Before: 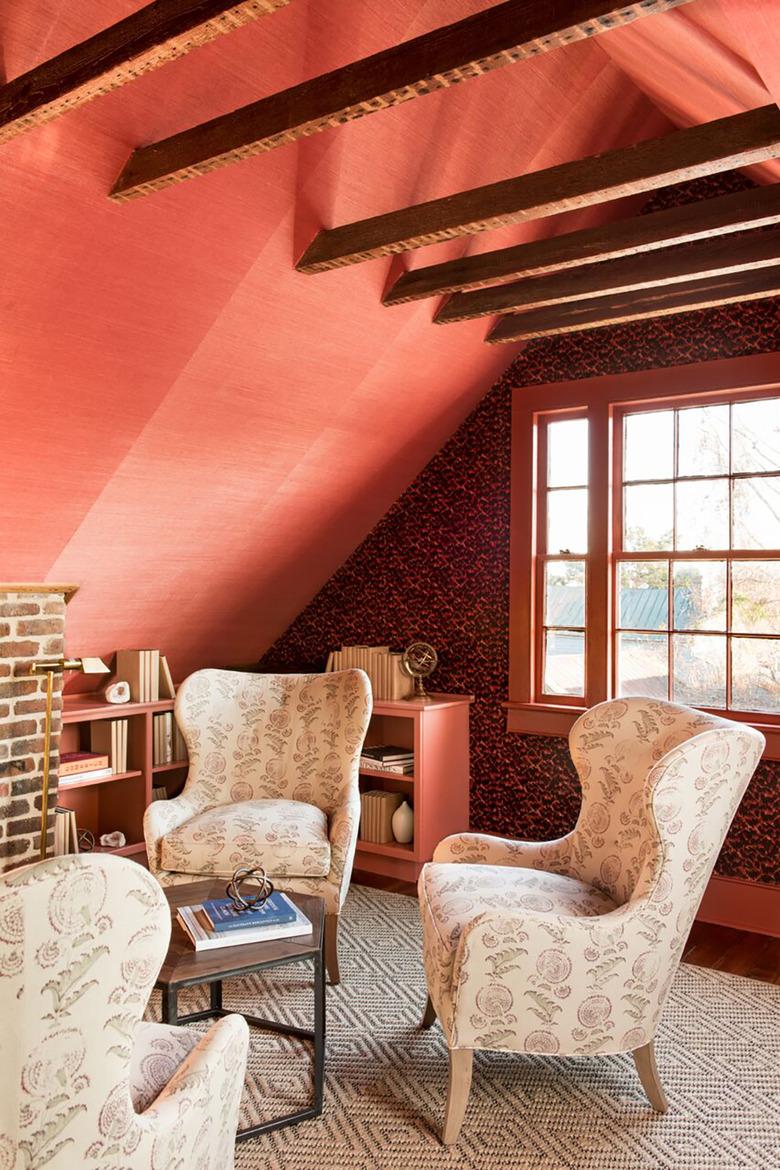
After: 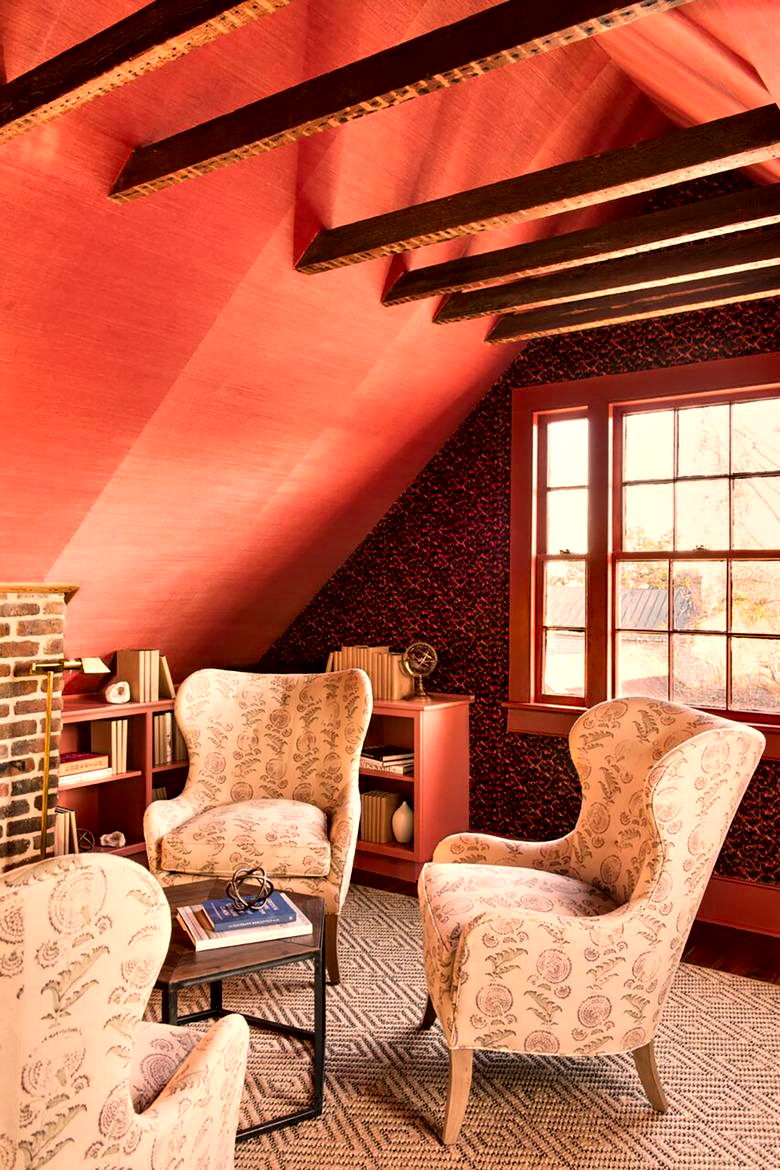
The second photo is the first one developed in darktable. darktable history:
color correction: highlights a* 21.86, highlights b* 21.96
local contrast: mode bilateral grid, contrast 20, coarseness 50, detail 119%, midtone range 0.2
contrast equalizer: y [[0.6 ×6], [0.55 ×6], [0 ×6], [0 ×6], [0 ×6]], mix 0.607
